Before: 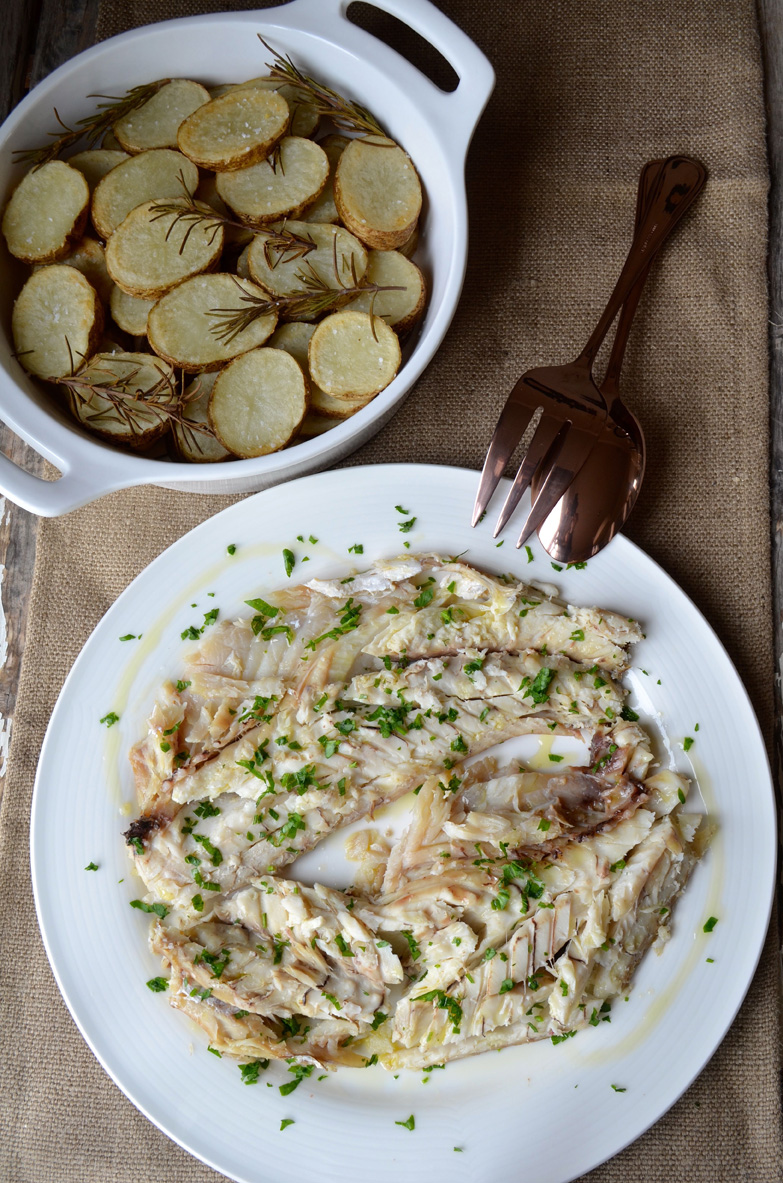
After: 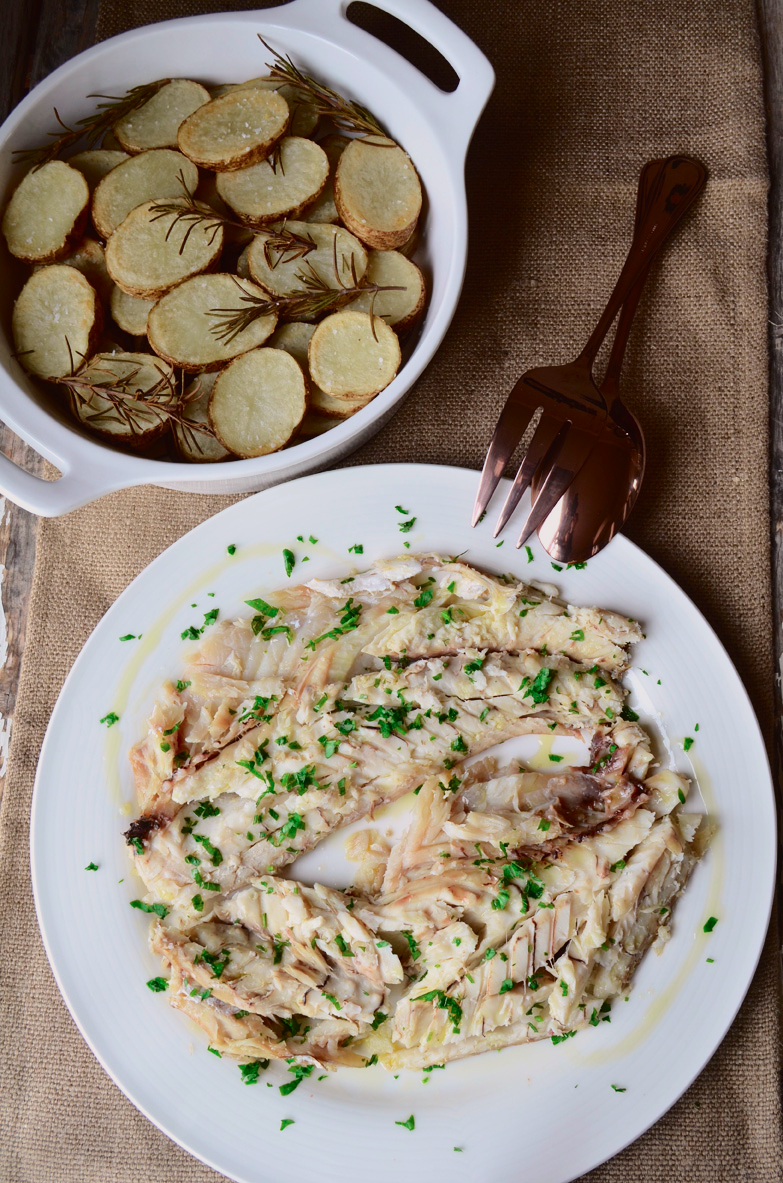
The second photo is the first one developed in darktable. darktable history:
tone curve: curves: ch0 [(0, 0.019) (0.204, 0.162) (0.491, 0.519) (0.748, 0.765) (1, 0.919)]; ch1 [(0, 0) (0.201, 0.113) (0.372, 0.282) (0.443, 0.434) (0.496, 0.504) (0.566, 0.585) (0.761, 0.803) (1, 1)]; ch2 [(0, 0) (0.434, 0.447) (0.483, 0.487) (0.555, 0.563) (0.697, 0.68) (1, 1)], color space Lab, independent channels, preserve colors none
